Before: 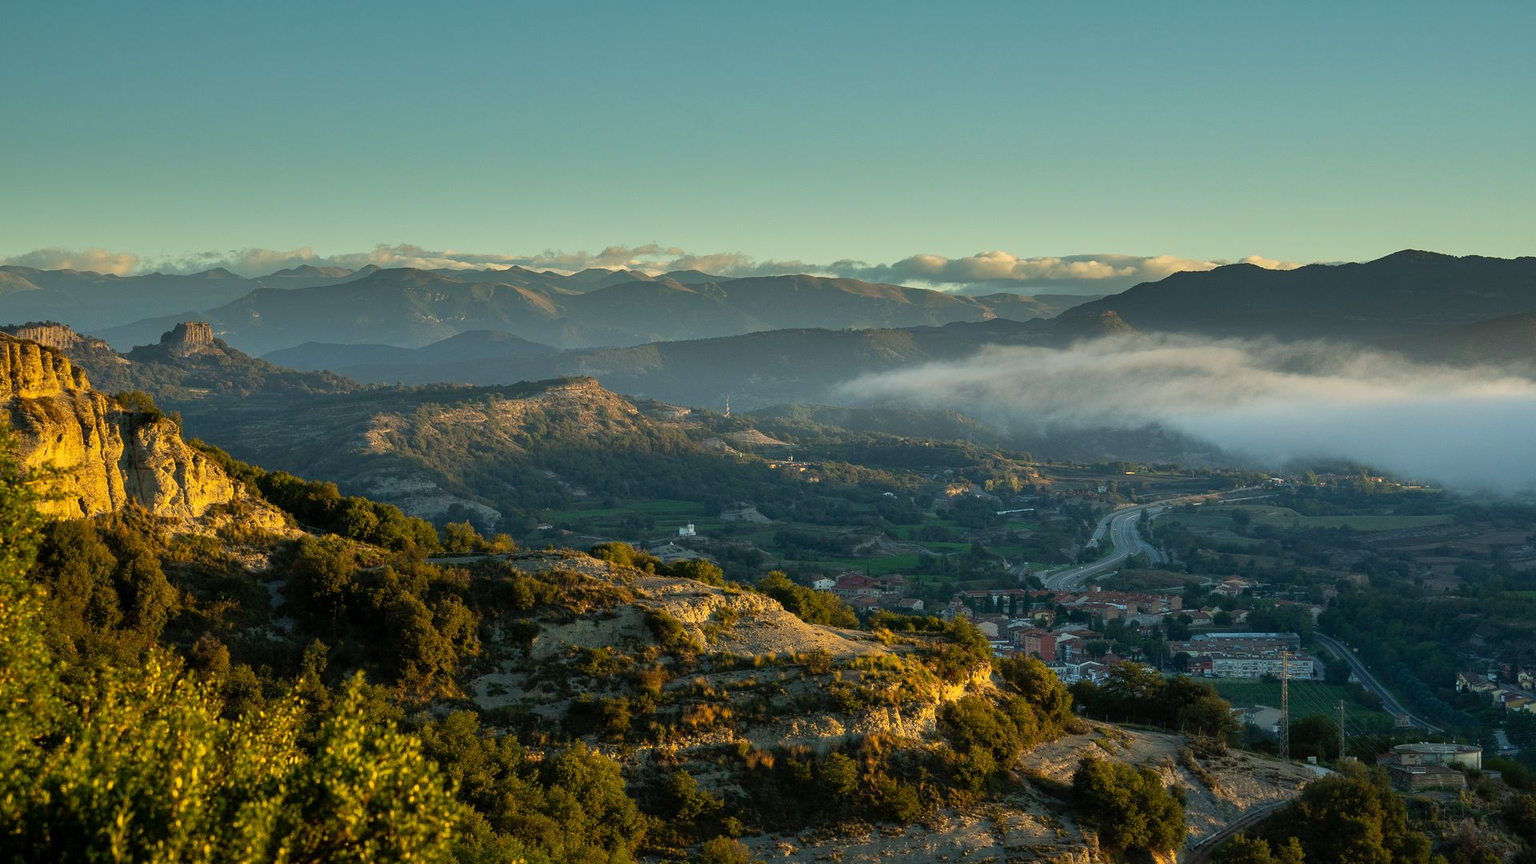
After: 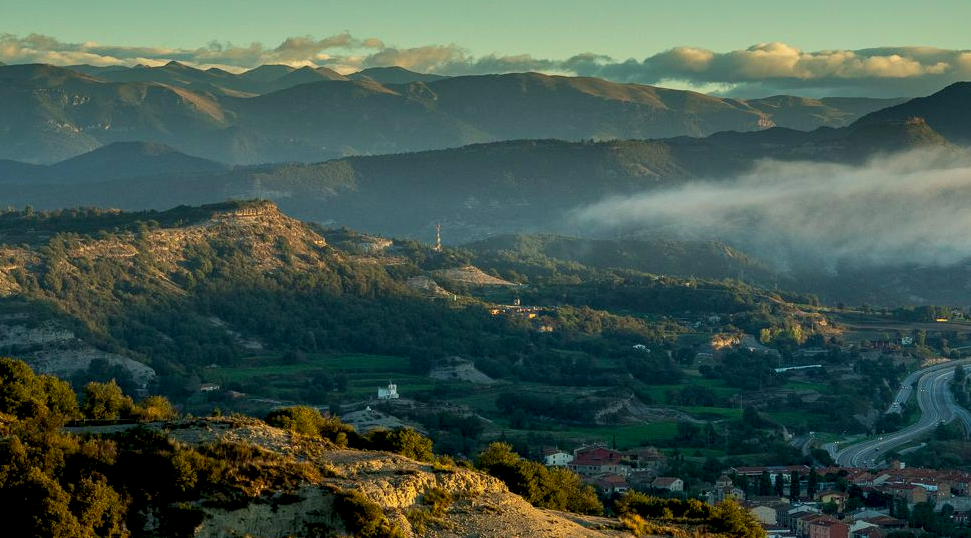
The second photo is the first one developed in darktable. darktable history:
crop: left 24.534%, top 25.121%, right 24.885%, bottom 25.056%
exposure: black level correction 0.009, exposure -0.165 EV, compensate highlight preservation false
tone equalizer: smoothing diameter 2.13%, edges refinement/feathering 22.13, mask exposure compensation -1.57 EV, filter diffusion 5
tone curve: curves: ch0 [(0, 0) (0.253, 0.237) (1, 1)]; ch1 [(0, 0) (0.411, 0.385) (0.502, 0.506) (0.557, 0.565) (0.66, 0.683) (1, 1)]; ch2 [(0, 0) (0.394, 0.413) (0.5, 0.5) (1, 1)], preserve colors none
velvia: on, module defaults
local contrast: on, module defaults
